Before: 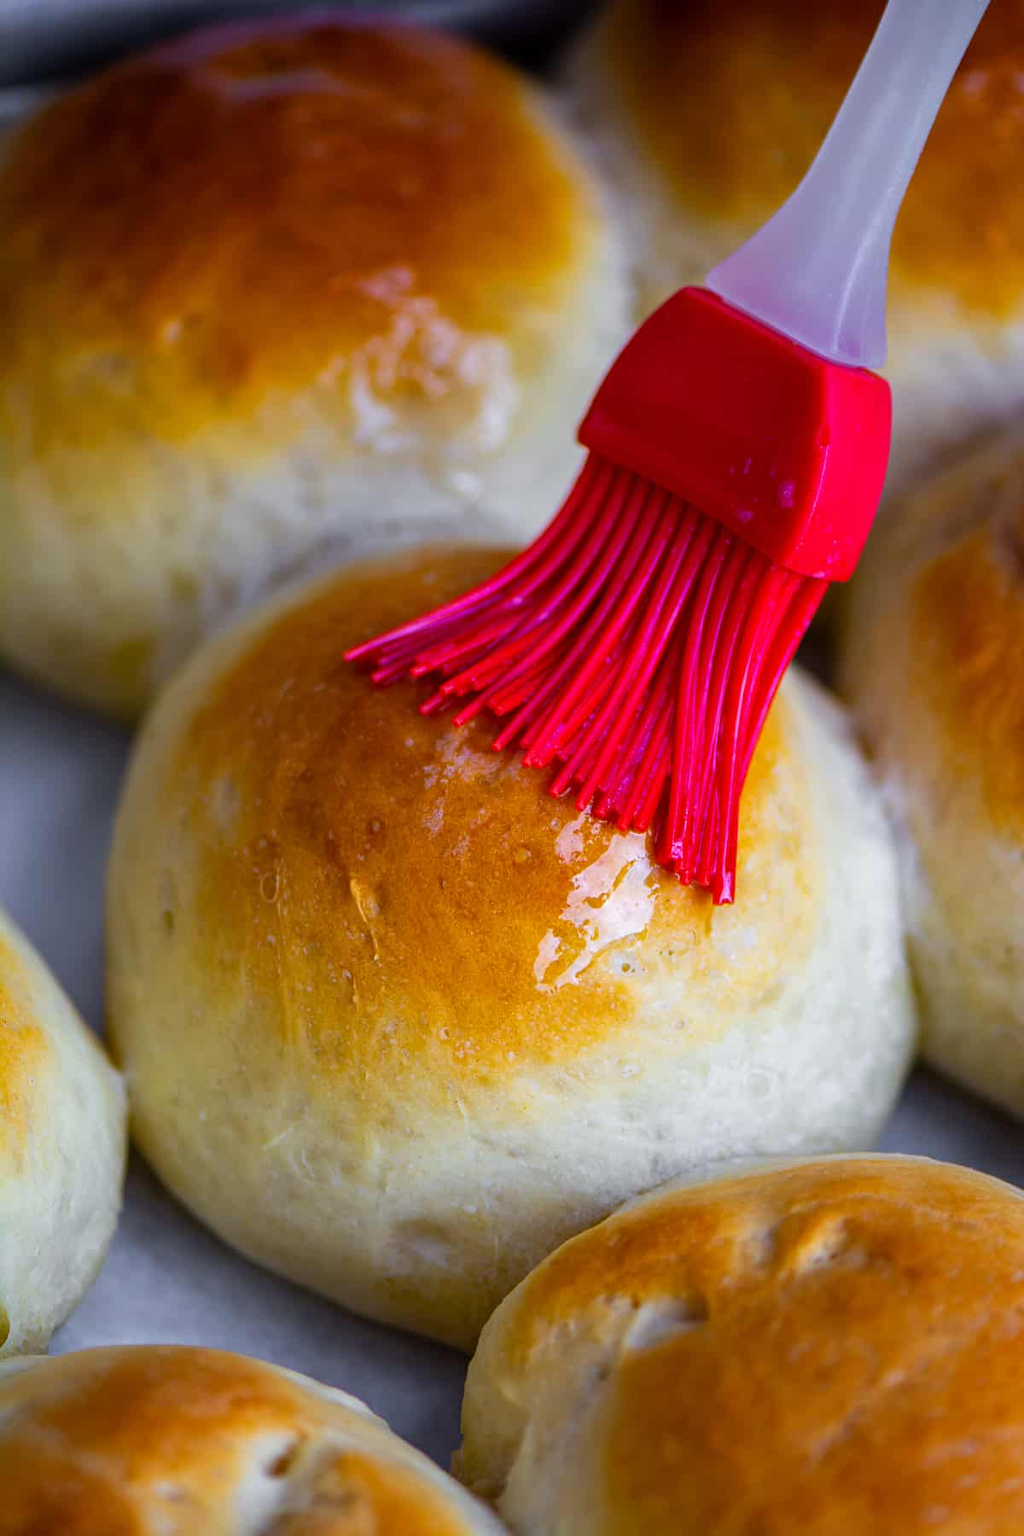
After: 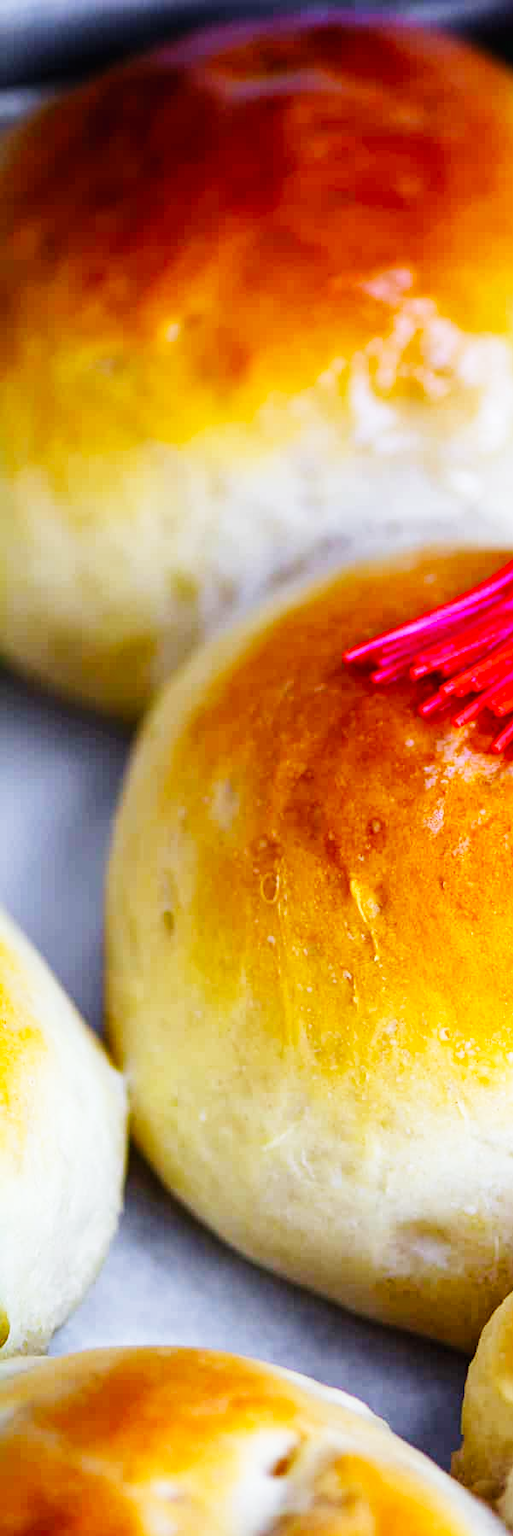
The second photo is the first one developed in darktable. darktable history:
crop and rotate: left 0.006%, top 0%, right 49.817%
base curve: curves: ch0 [(0, 0.003) (0.001, 0.002) (0.006, 0.004) (0.02, 0.022) (0.048, 0.086) (0.094, 0.234) (0.162, 0.431) (0.258, 0.629) (0.385, 0.8) (0.548, 0.918) (0.751, 0.988) (1, 1)], preserve colors none
